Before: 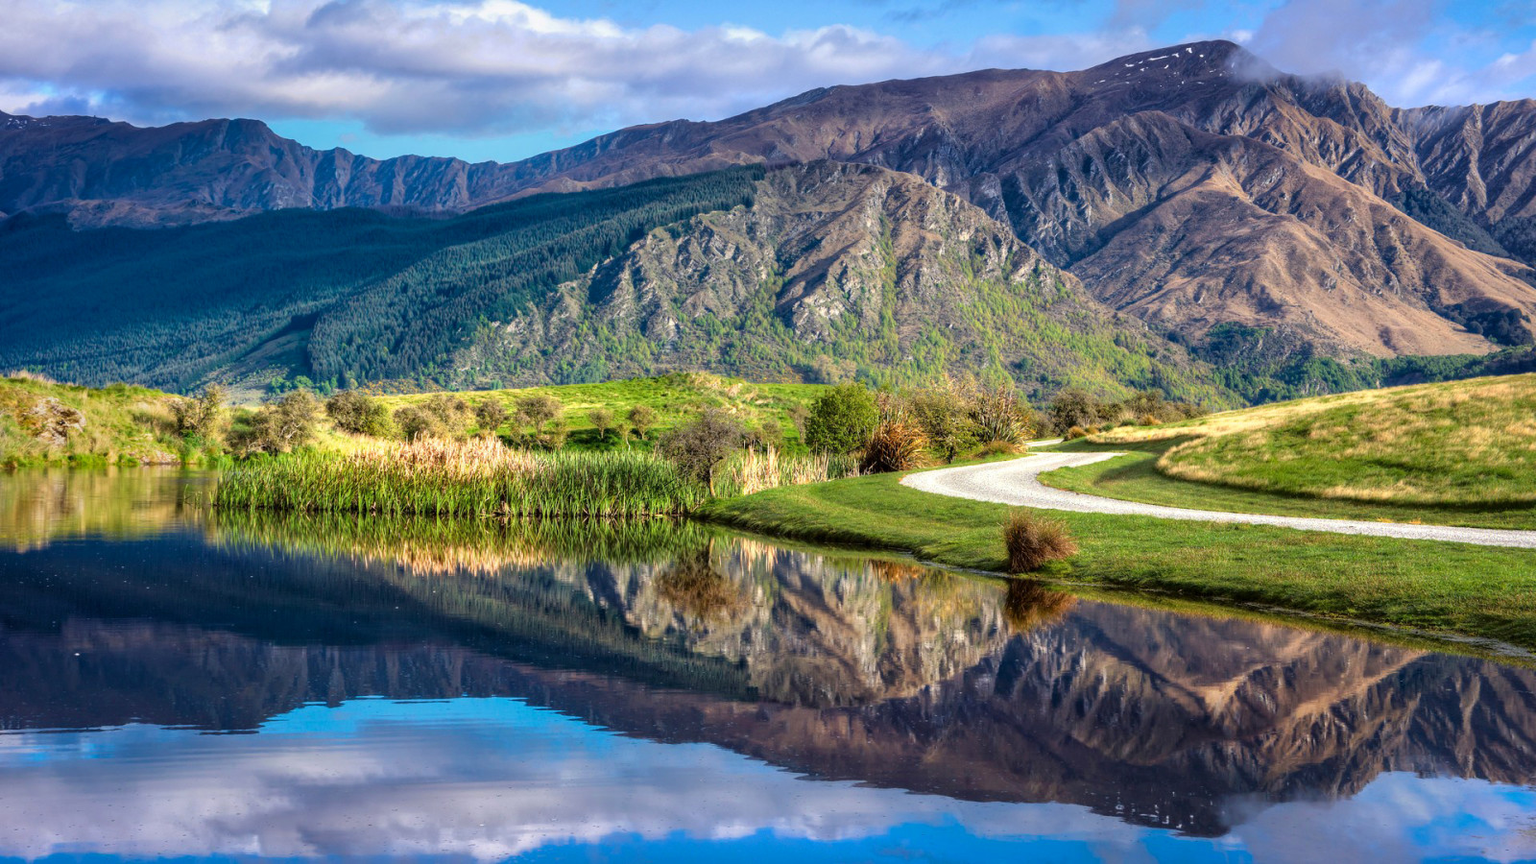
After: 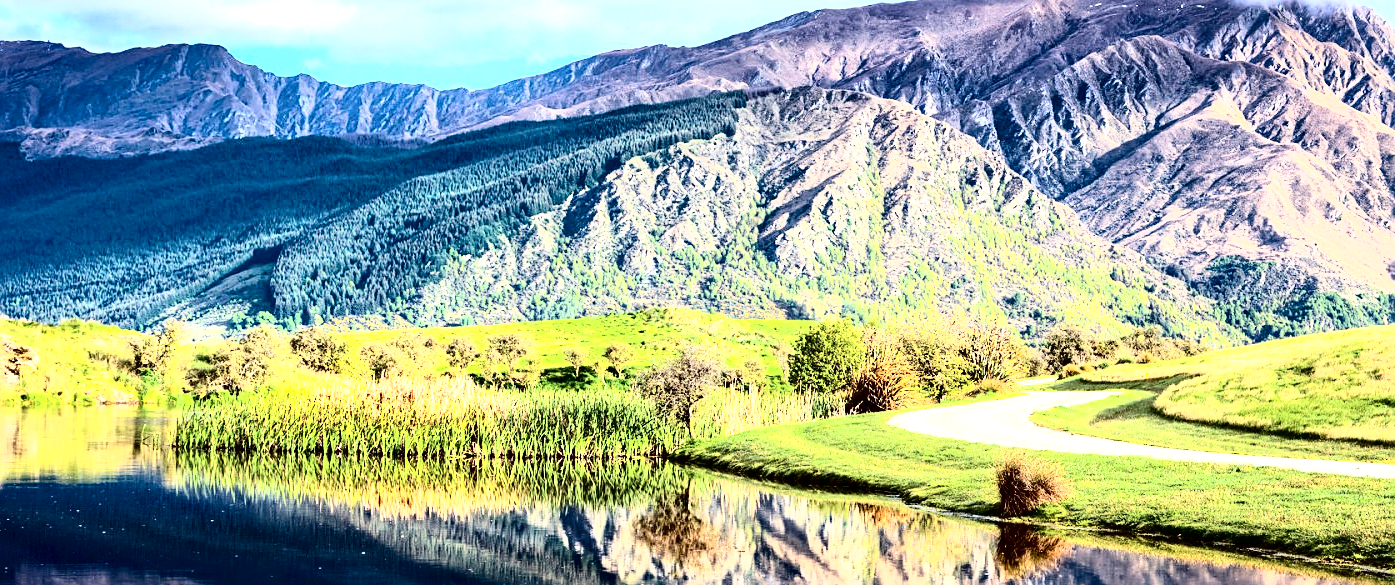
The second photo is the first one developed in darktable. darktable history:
tone curve: curves: ch0 [(0, 0) (0.003, 0.002) (0.011, 0.002) (0.025, 0.002) (0.044, 0.002) (0.069, 0.002) (0.1, 0.003) (0.136, 0.008) (0.177, 0.03) (0.224, 0.058) (0.277, 0.139) (0.335, 0.233) (0.399, 0.363) (0.468, 0.506) (0.543, 0.649) (0.623, 0.781) (0.709, 0.88) (0.801, 0.956) (0.898, 0.994) (1, 1)], color space Lab, independent channels, preserve colors none
exposure: exposure 1.162 EV, compensate exposure bias true, compensate highlight preservation false
crop: left 3.138%, top 8.942%, right 9.63%, bottom 25.966%
sharpen: on, module defaults
